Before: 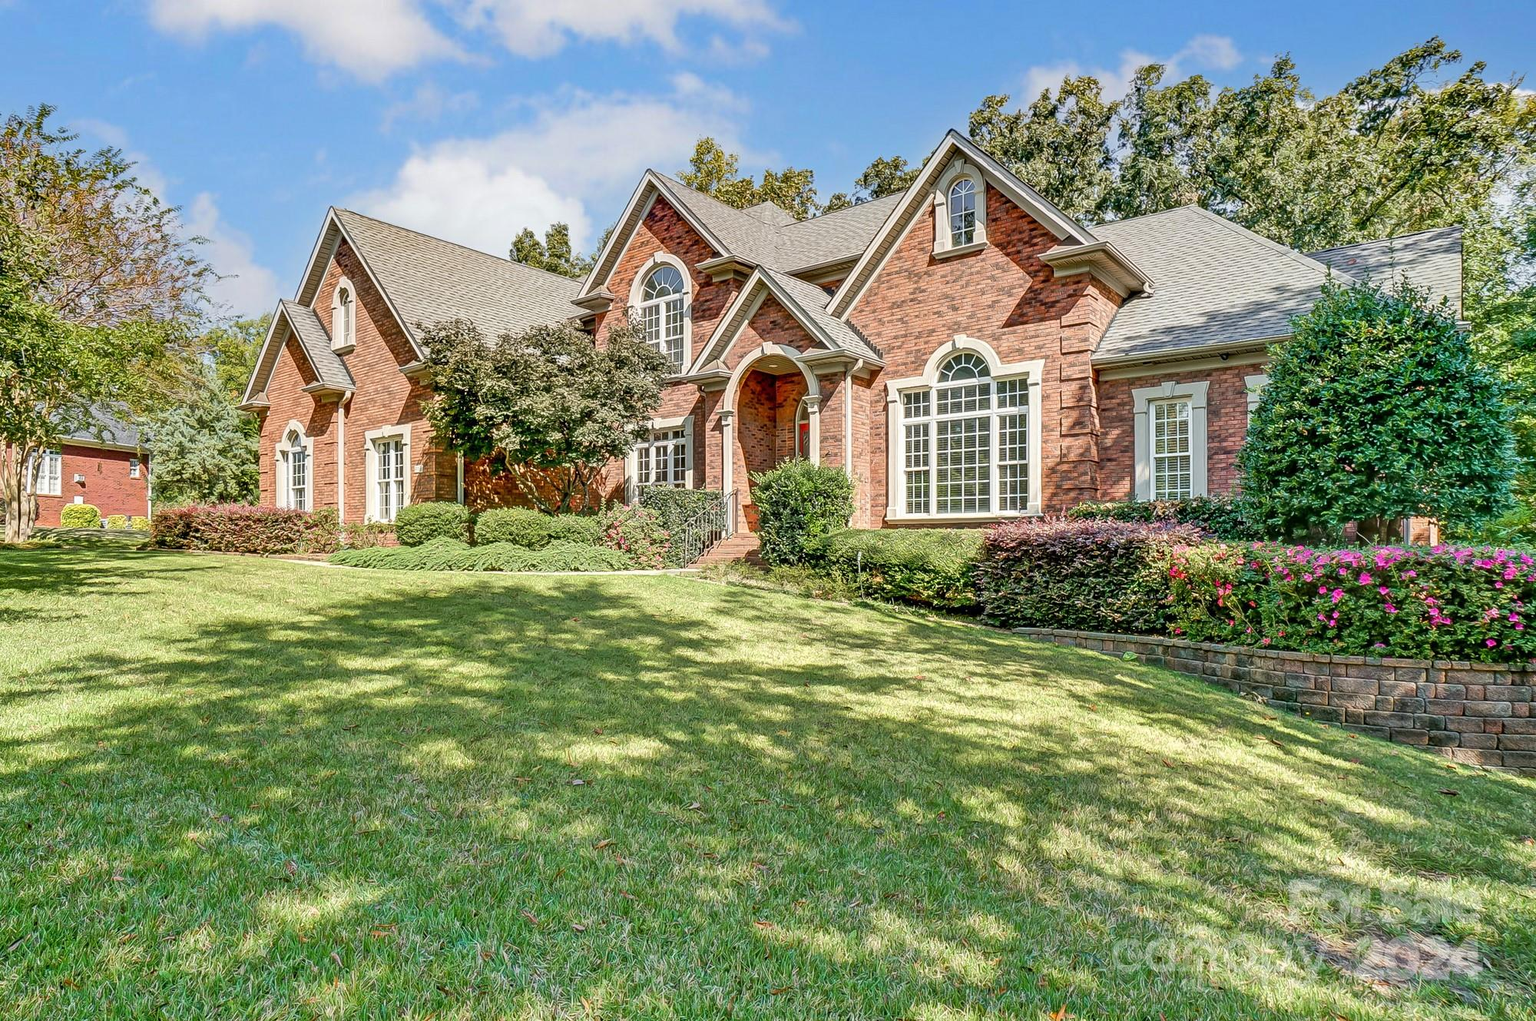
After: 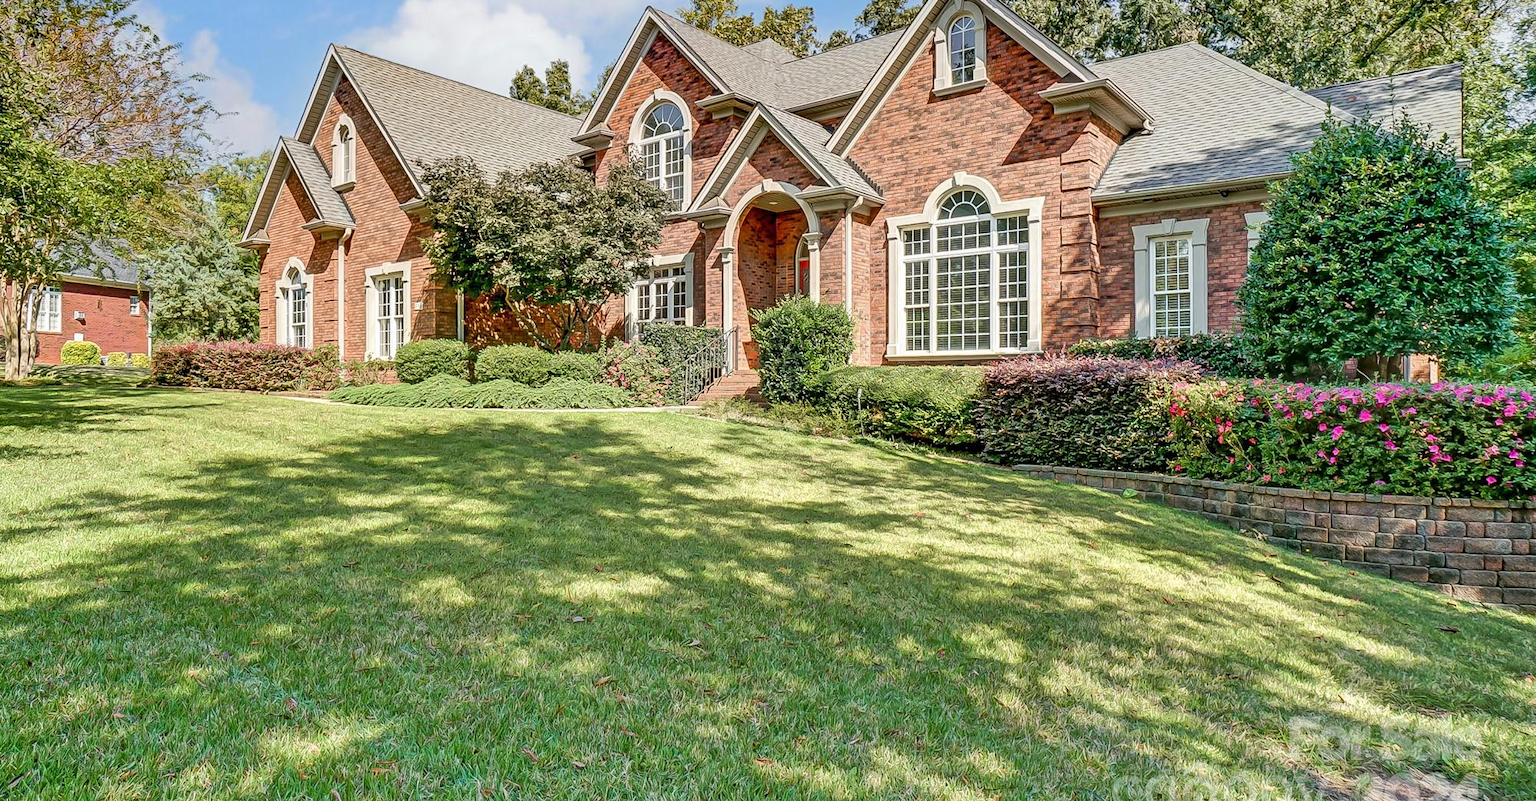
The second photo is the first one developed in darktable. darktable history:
crop and rotate: top 15.991%, bottom 5.389%
